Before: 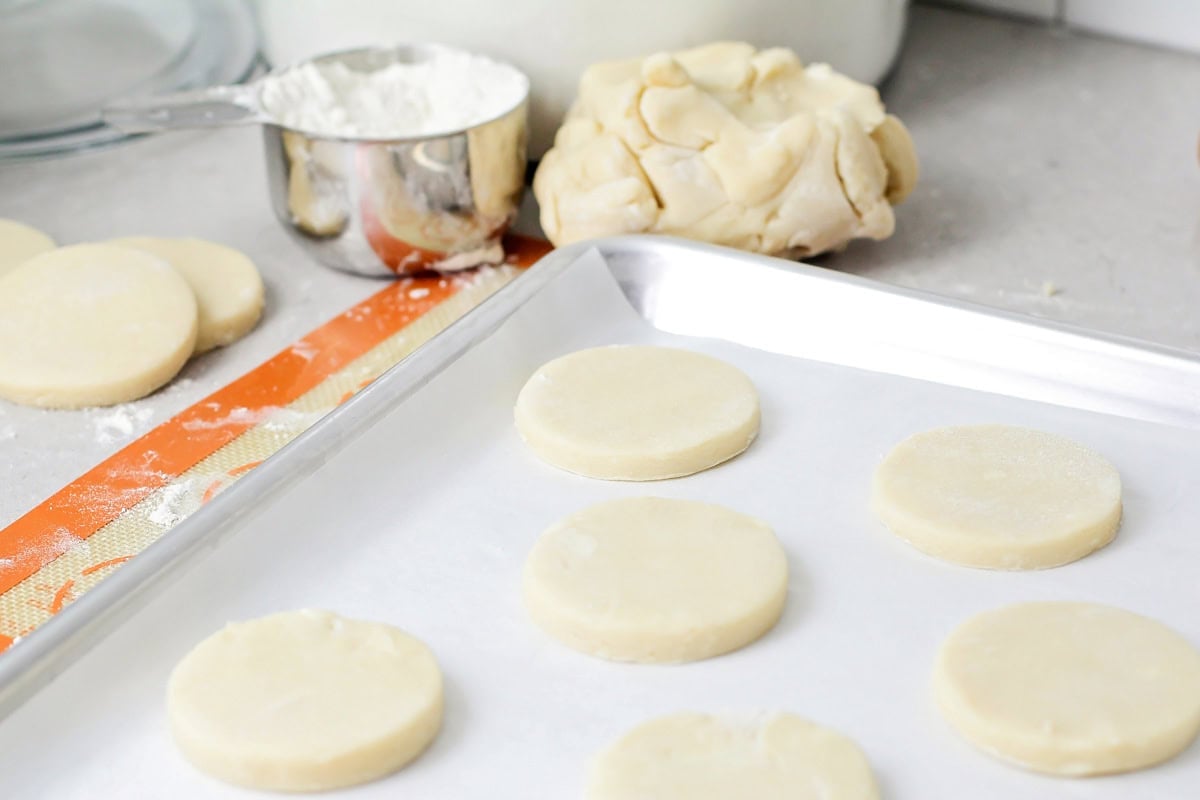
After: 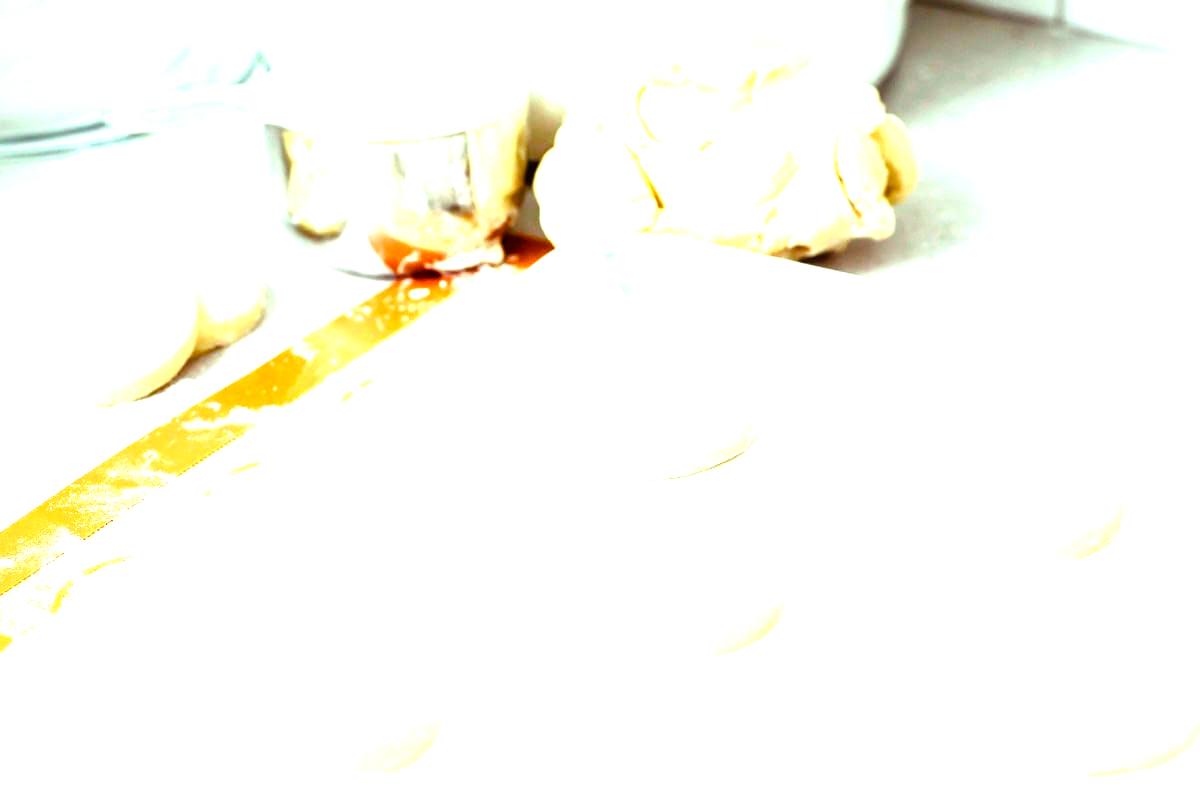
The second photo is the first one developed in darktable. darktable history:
exposure: black level correction 0, exposure 1.454 EV, compensate highlight preservation false
color balance rgb: shadows lift › hue 86.1°, power › chroma 1.524%, power › hue 26.94°, highlights gain › luminance 19.834%, highlights gain › chroma 2.814%, highlights gain › hue 171.43°, perceptual saturation grading › global saturation 34.859%, perceptual saturation grading › highlights -24.987%, perceptual saturation grading › shadows 50.24%, global vibrance 9.522%
